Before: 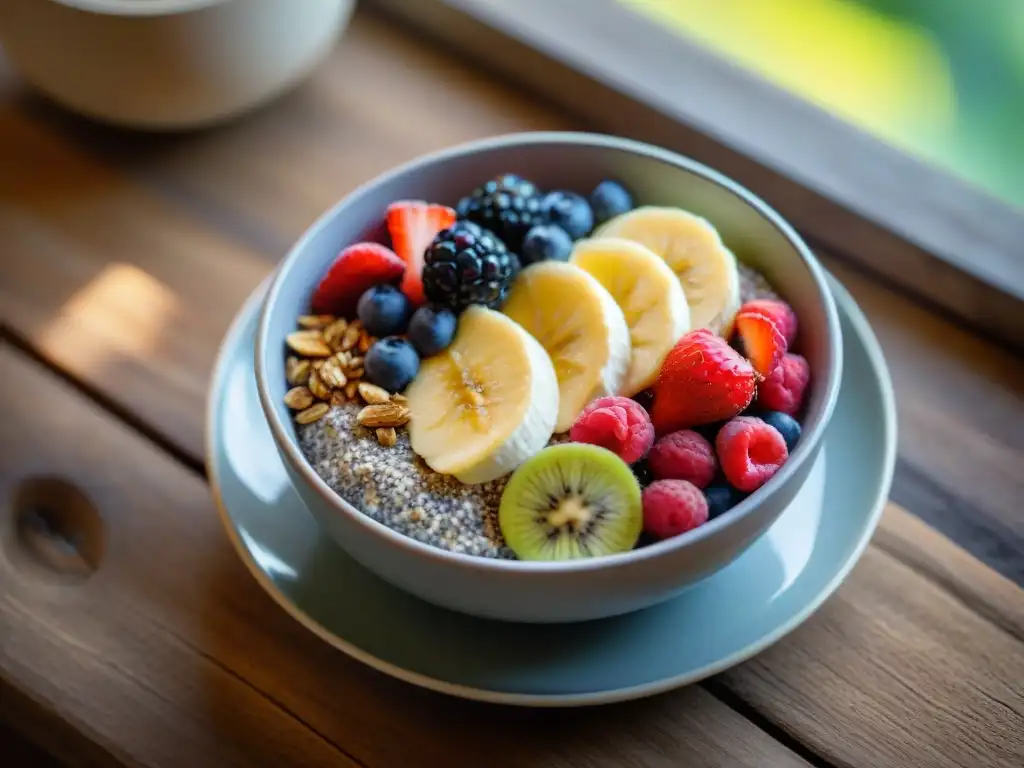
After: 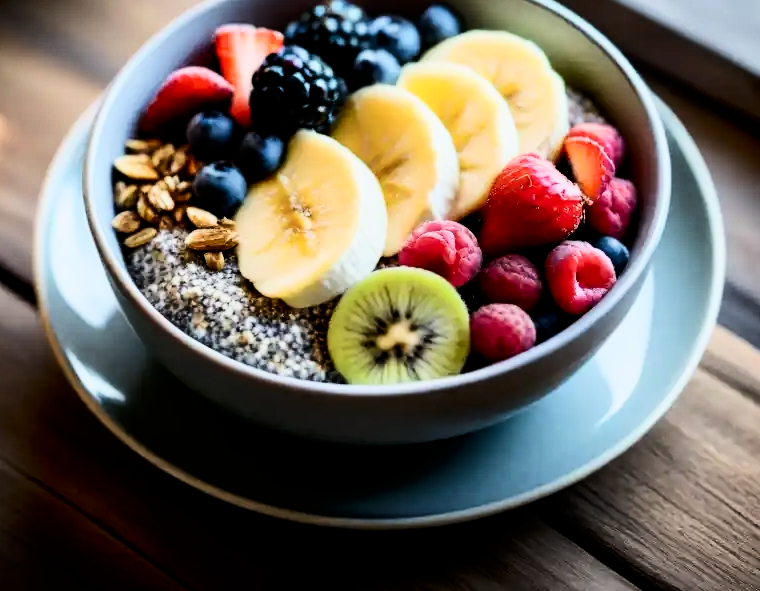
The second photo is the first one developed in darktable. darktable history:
tone equalizer: -8 EV -0.43 EV, -7 EV -0.375 EV, -6 EV -0.353 EV, -5 EV -0.254 EV, -3 EV 0.223 EV, -2 EV 0.319 EV, -1 EV 0.379 EV, +0 EV 0.393 EV, edges refinement/feathering 500, mask exposure compensation -1.57 EV, preserve details no
crop: left 16.875%, top 22.926%, right 8.853%
tone curve: curves: ch0 [(0, 0) (0.004, 0.001) (0.133, 0.078) (0.325, 0.241) (0.832, 0.917) (1, 1)], color space Lab, independent channels, preserve colors none
filmic rgb: black relative exposure -5.14 EV, white relative exposure 3.98 EV, hardness 2.9, contrast 1.299, iterations of high-quality reconstruction 0
